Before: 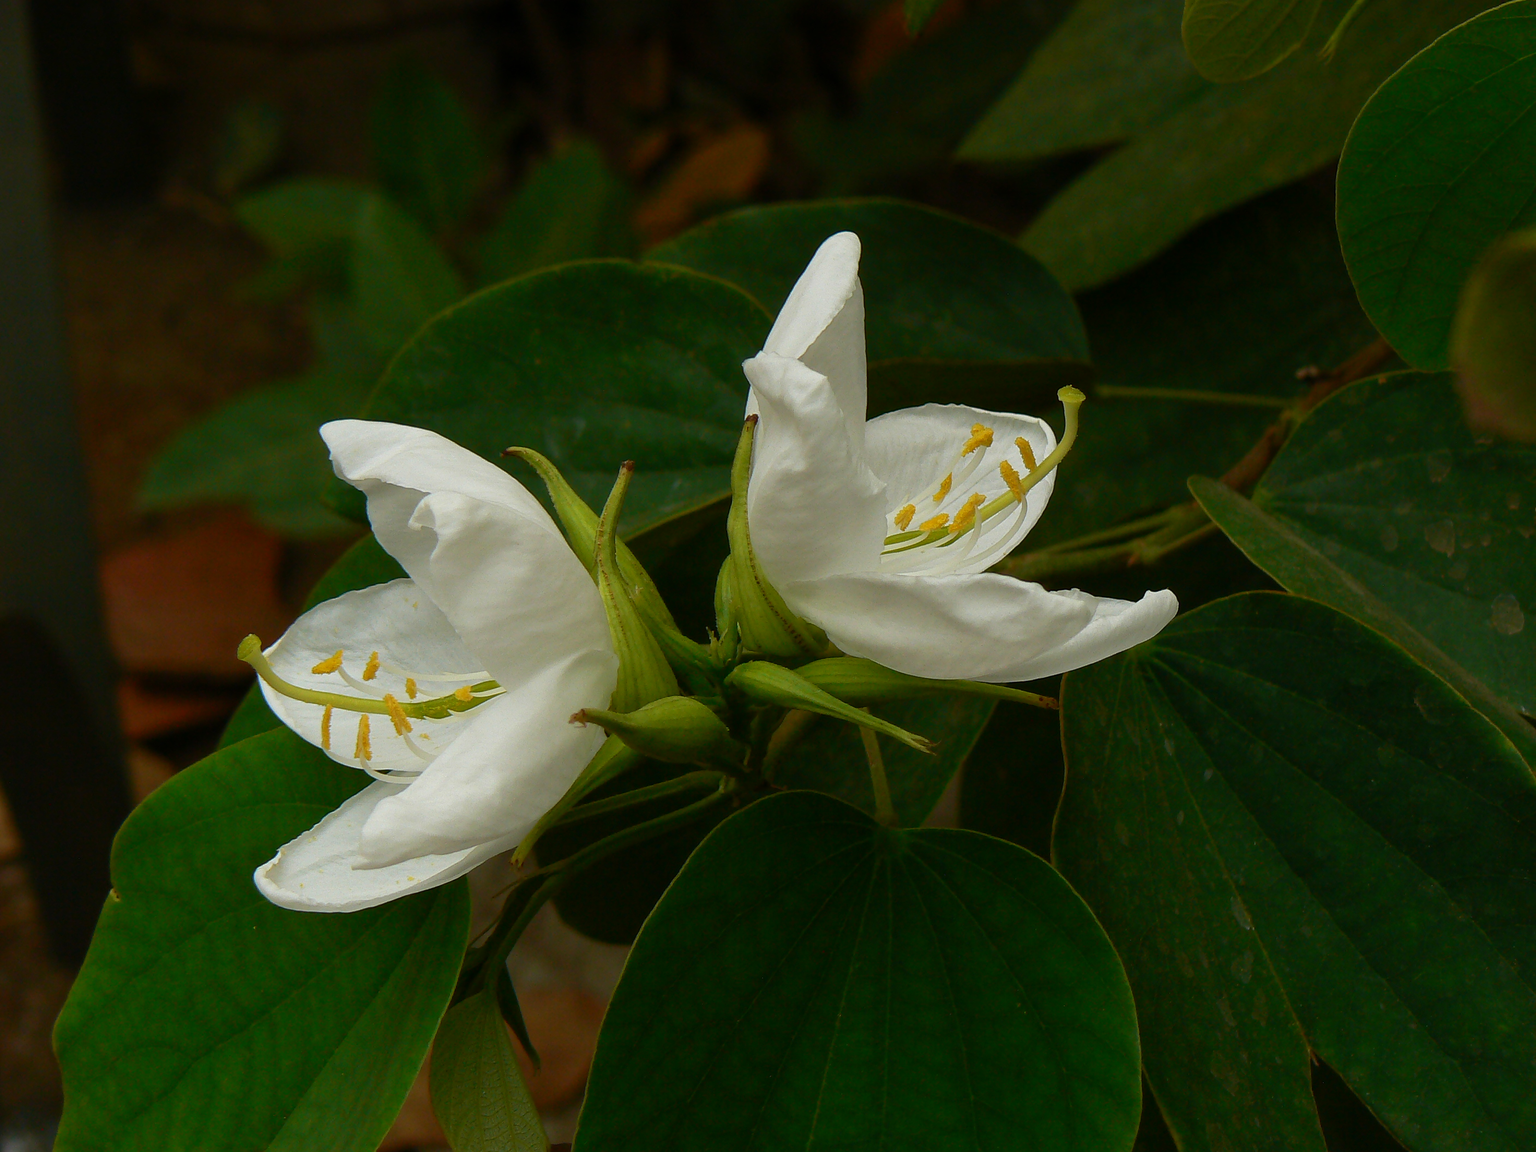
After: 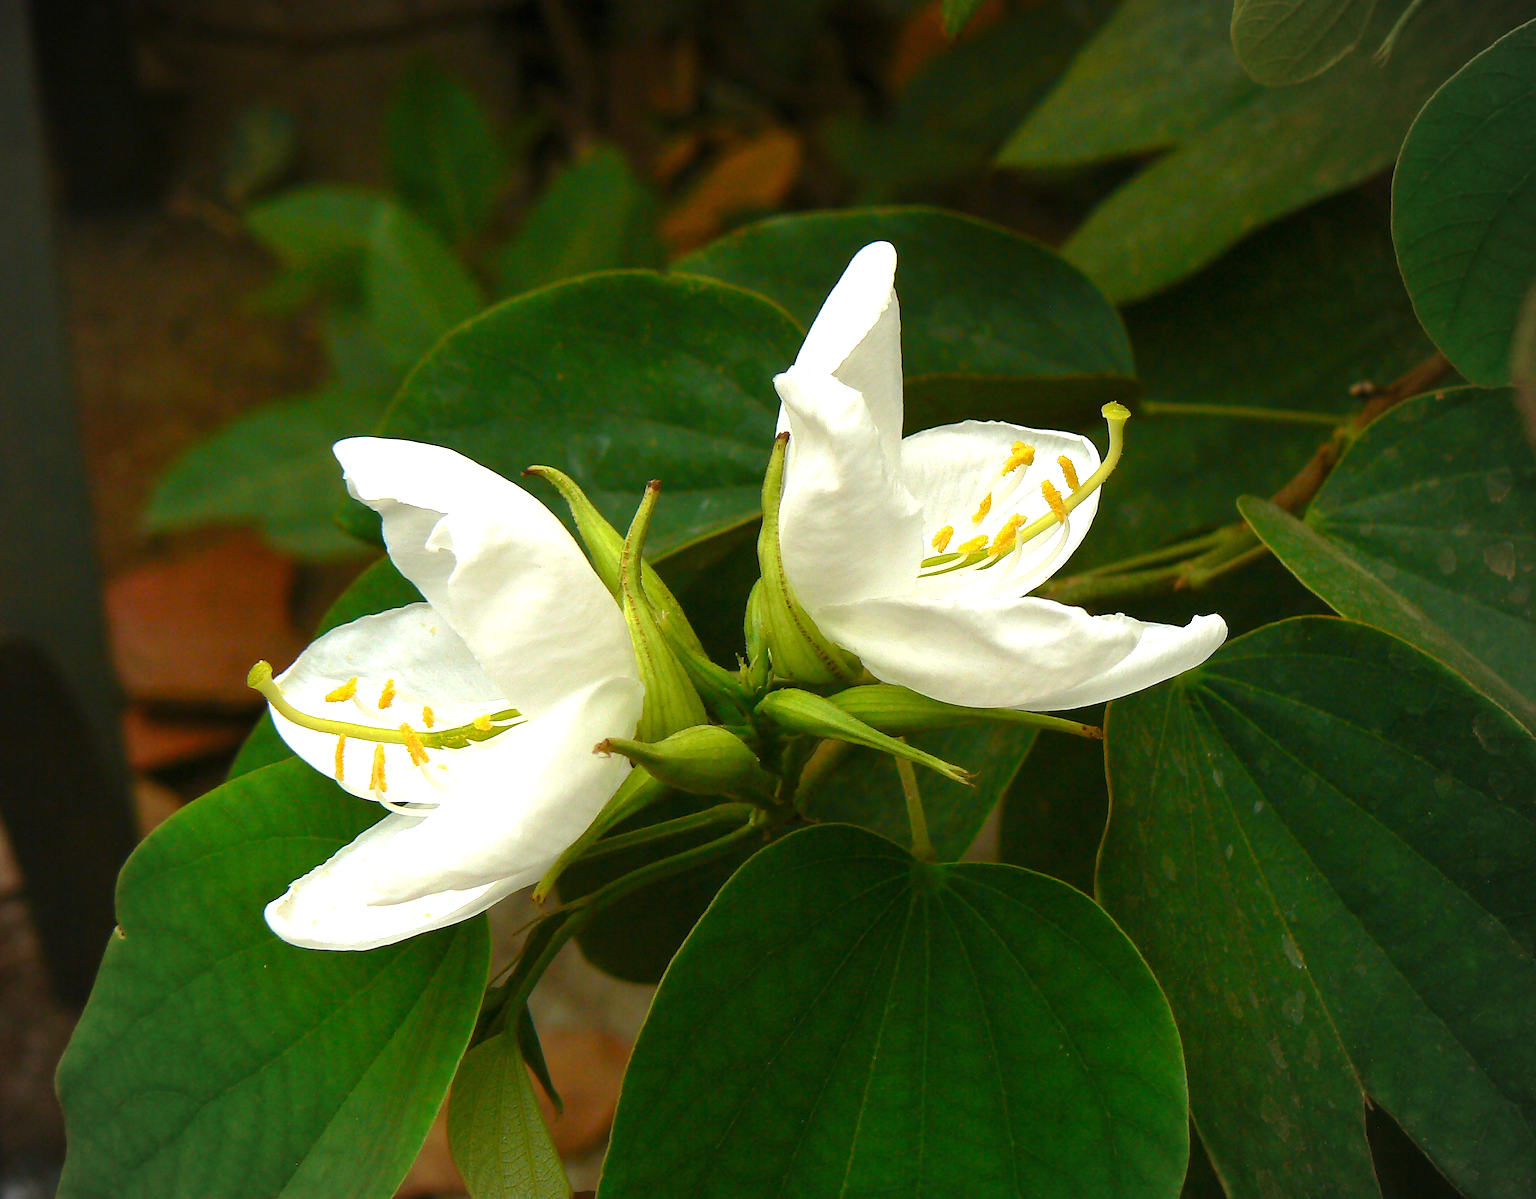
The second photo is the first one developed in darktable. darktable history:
exposure: black level correction 0, exposure 1.386 EV, compensate highlight preservation false
vignetting: on, module defaults
crop: right 3.957%, bottom 0.019%
